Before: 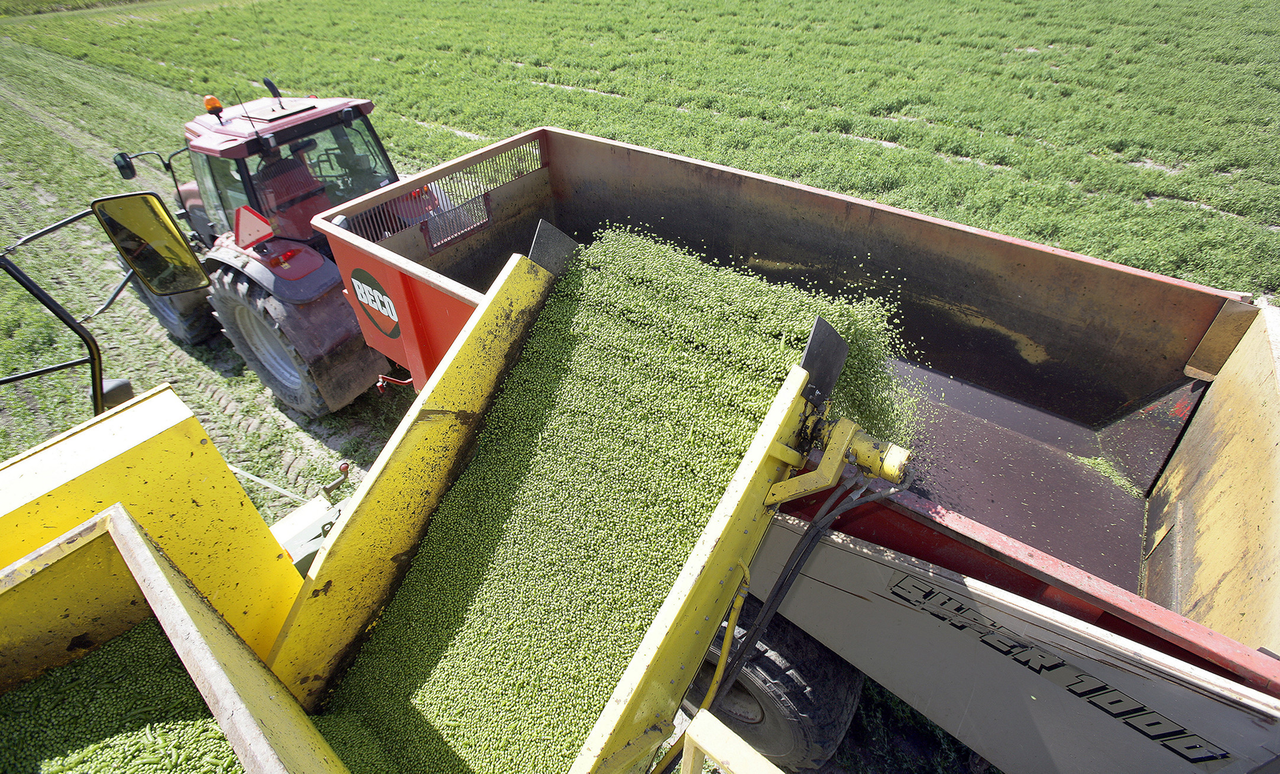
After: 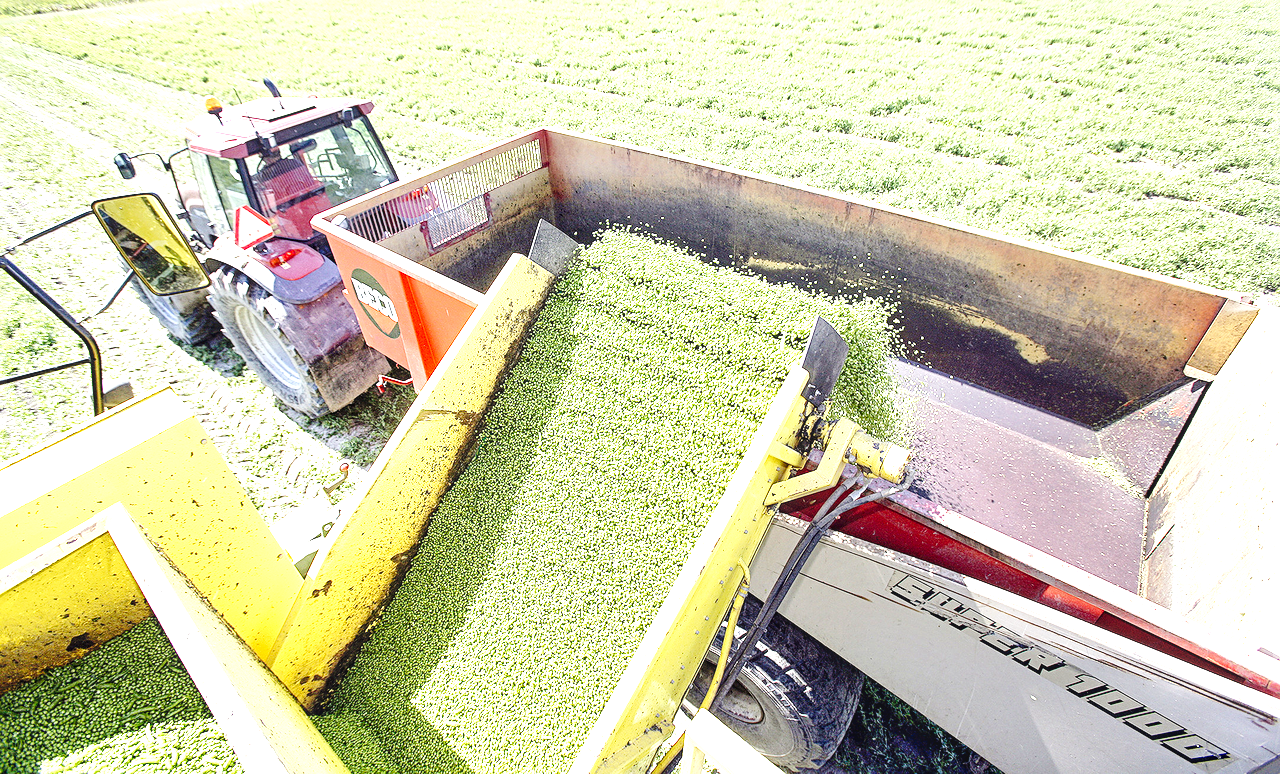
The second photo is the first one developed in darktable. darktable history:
base curve: curves: ch0 [(0, 0) (0.036, 0.025) (0.121, 0.166) (0.206, 0.329) (0.605, 0.79) (1, 1)], preserve colors none
sharpen: radius 2.529, amount 0.323
local contrast: on, module defaults
exposure: black level correction 0.001, exposure 1.822 EV, compensate exposure bias true, compensate highlight preservation false
